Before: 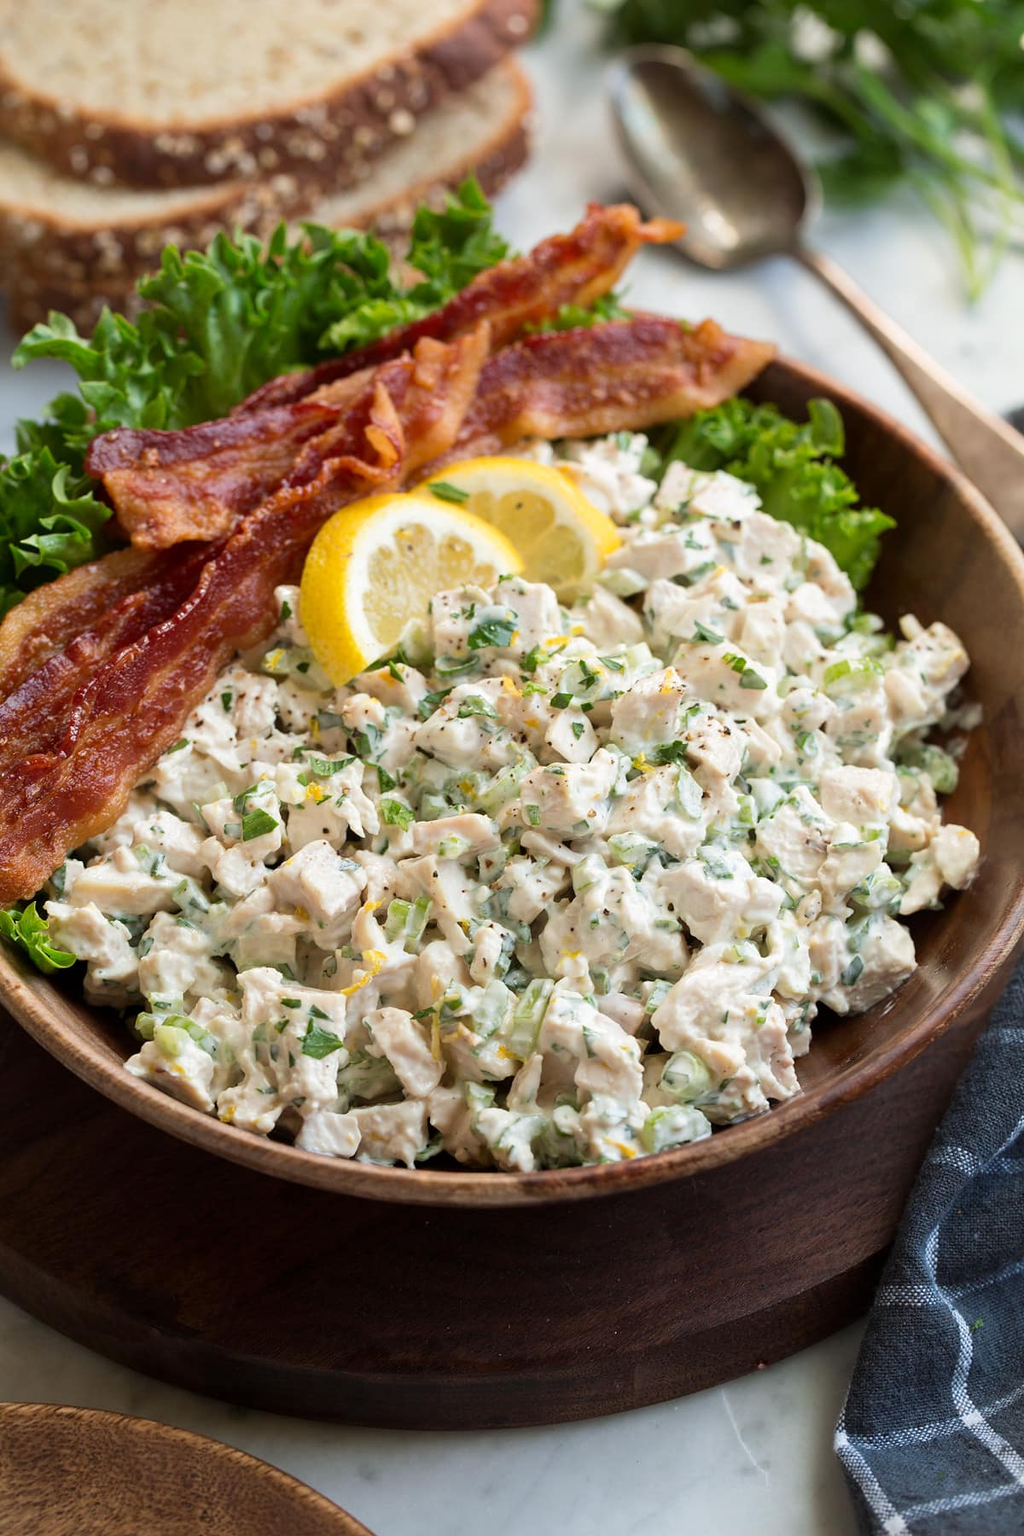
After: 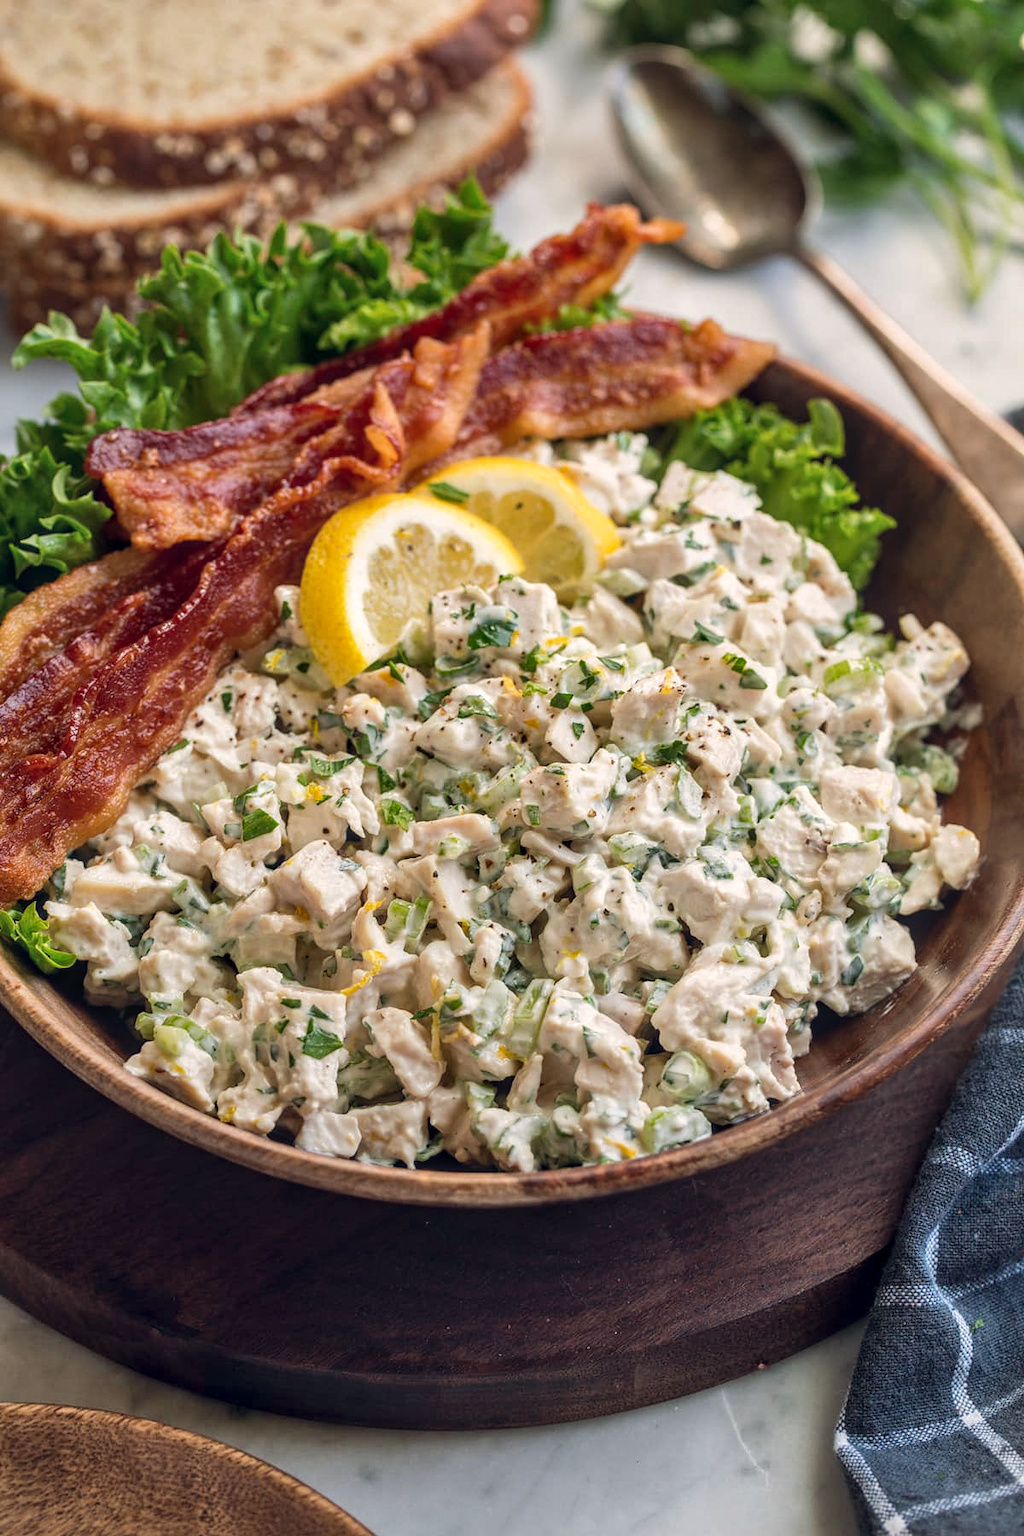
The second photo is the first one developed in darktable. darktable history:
color balance rgb: shadows lift › hue 87.51°, highlights gain › chroma 1.62%, highlights gain › hue 55.1°, global offset › chroma 0.06%, global offset › hue 253.66°, linear chroma grading › global chroma 0.5%
shadows and highlights: shadows 49, highlights -41, soften with gaussian
local contrast: highlights 0%, shadows 0%, detail 133%
